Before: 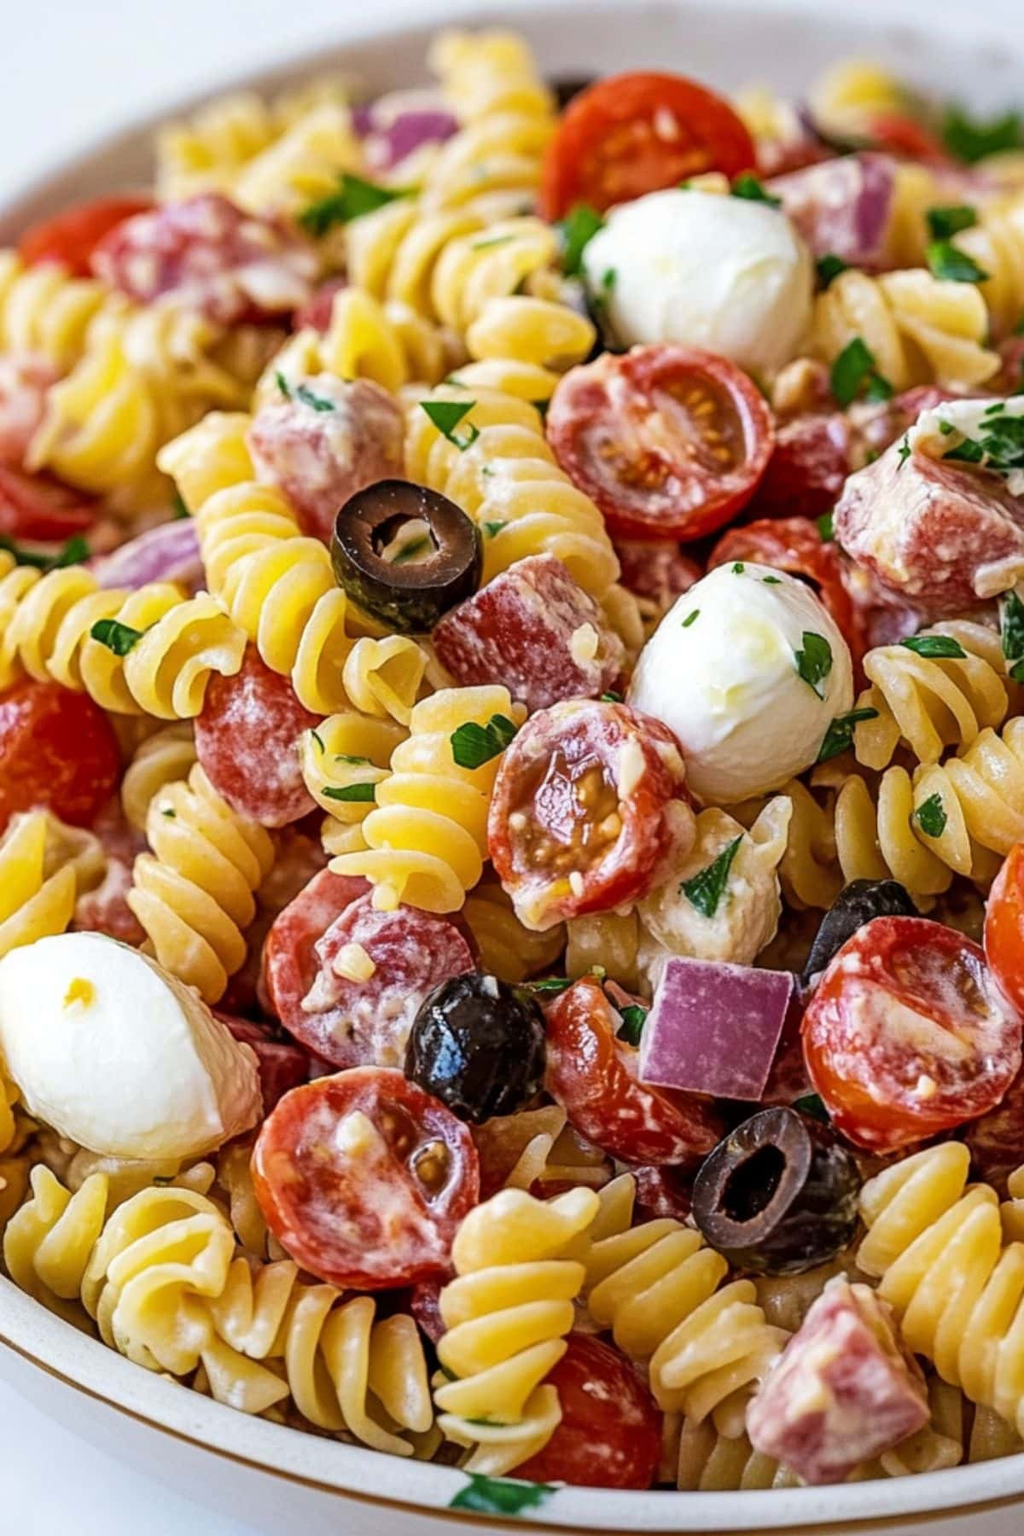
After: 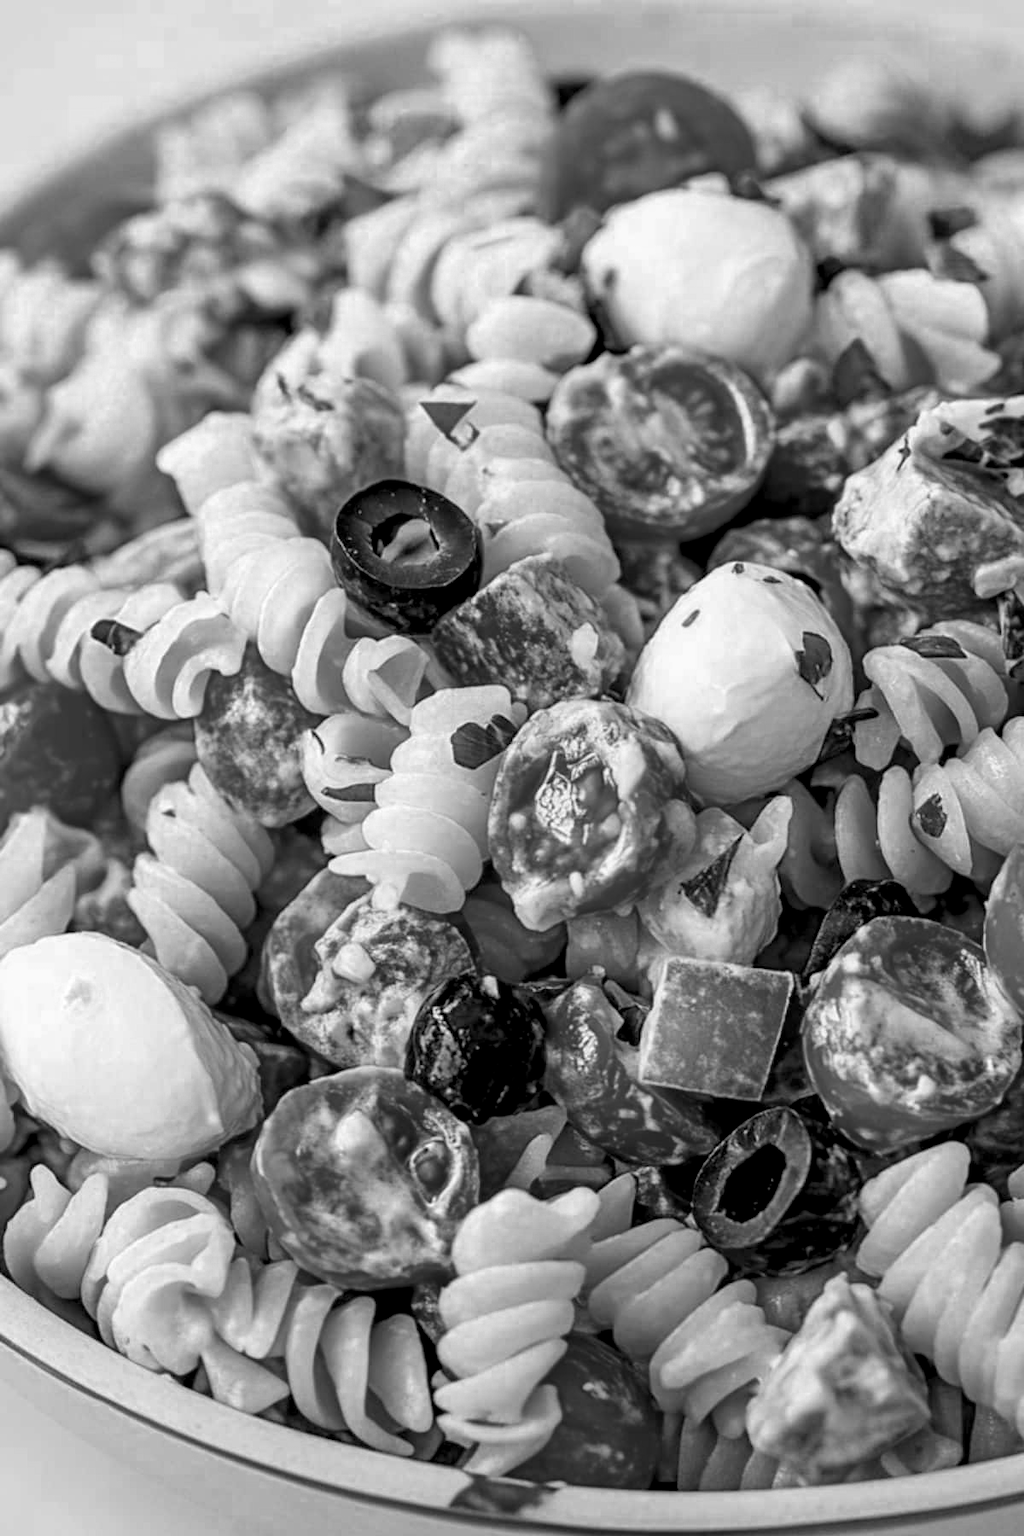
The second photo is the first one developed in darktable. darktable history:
color zones: curves: ch0 [(0.002, 0.593) (0.143, 0.417) (0.285, 0.541) (0.455, 0.289) (0.608, 0.327) (0.727, 0.283) (0.869, 0.571) (1, 0.603)]; ch1 [(0, 0) (0.143, 0) (0.286, 0) (0.429, 0) (0.571, 0) (0.714, 0) (0.857, 0)]
color balance rgb: shadows lift › chroma 1.009%, shadows lift › hue 215.08°, global offset › luminance -0.836%, perceptual saturation grading › global saturation 0.182%, perceptual brilliance grading › global brilliance 2.439%, perceptual brilliance grading › highlights -3.81%
